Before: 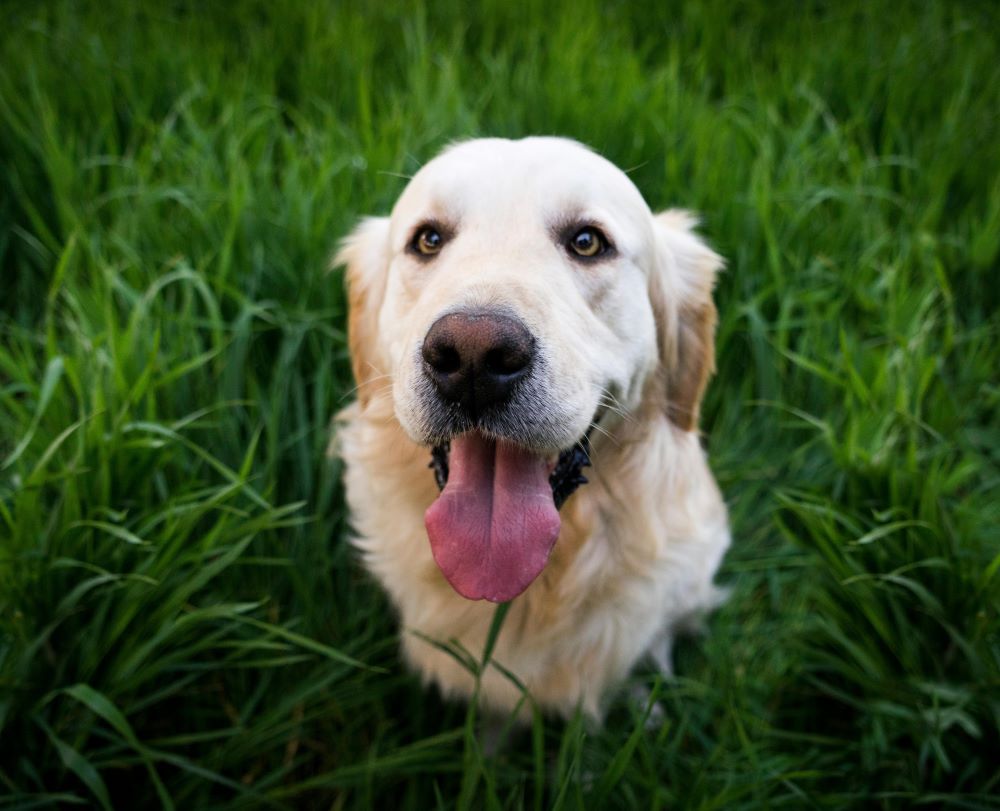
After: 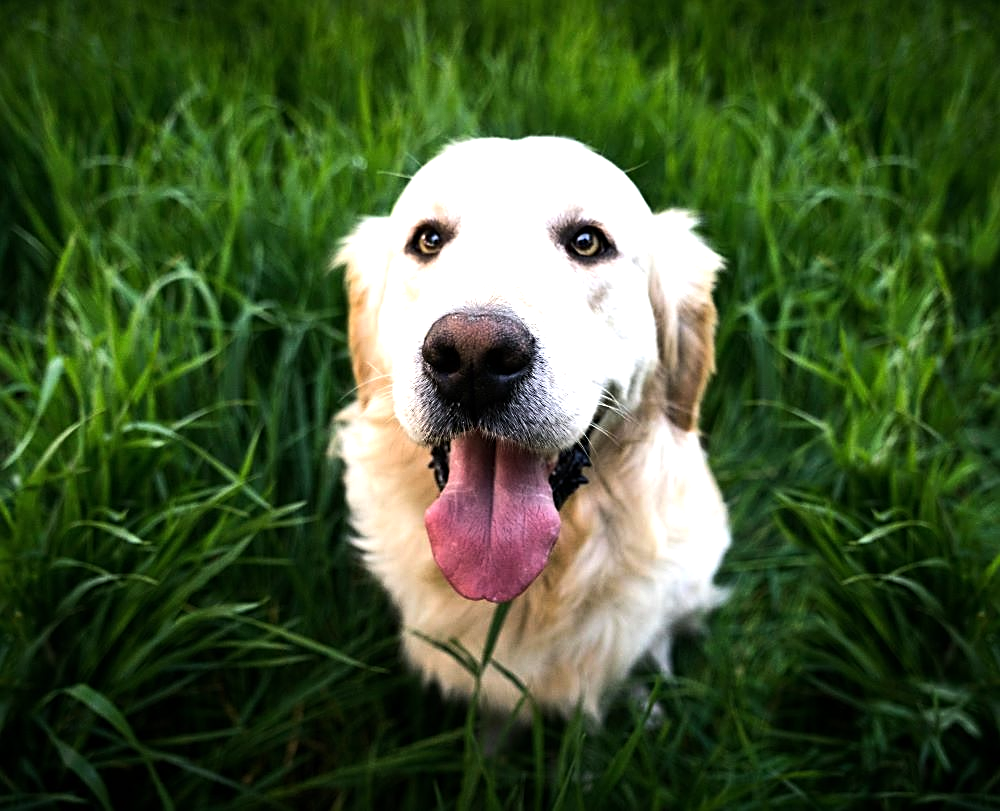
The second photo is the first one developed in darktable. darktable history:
sharpen: on, module defaults
tone equalizer: -8 EV -0.75 EV, -7 EV -0.7 EV, -6 EV -0.6 EV, -5 EV -0.4 EV, -3 EV 0.4 EV, -2 EV 0.6 EV, -1 EV 0.7 EV, +0 EV 0.75 EV, edges refinement/feathering 500, mask exposure compensation -1.57 EV, preserve details no
exposure: exposure 0.3 EV, compensate highlight preservation false
